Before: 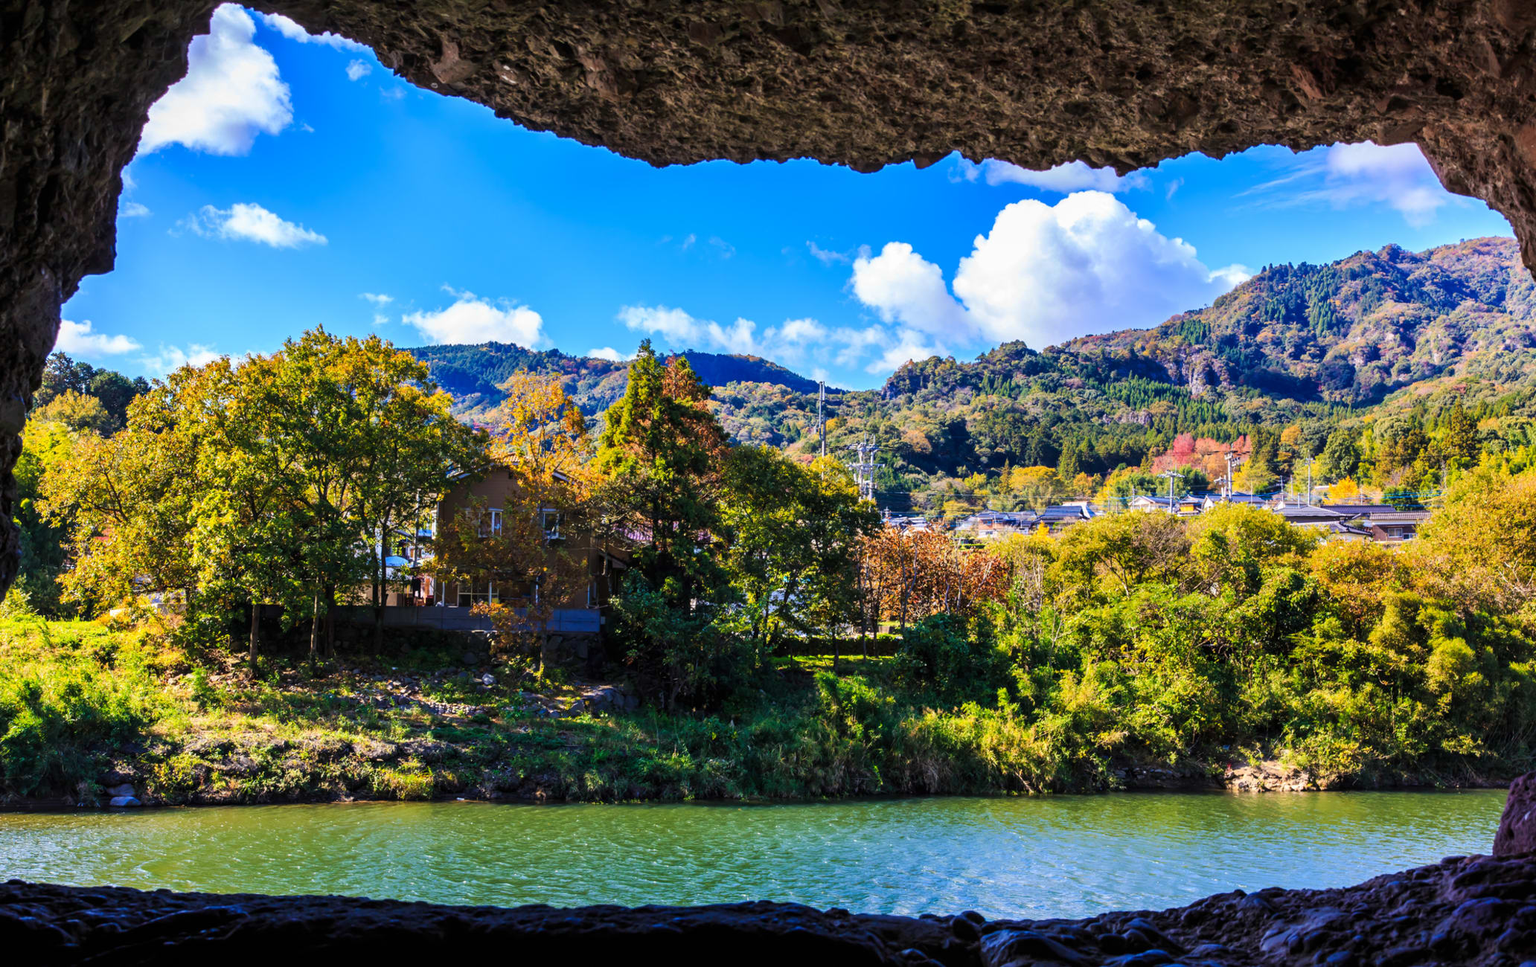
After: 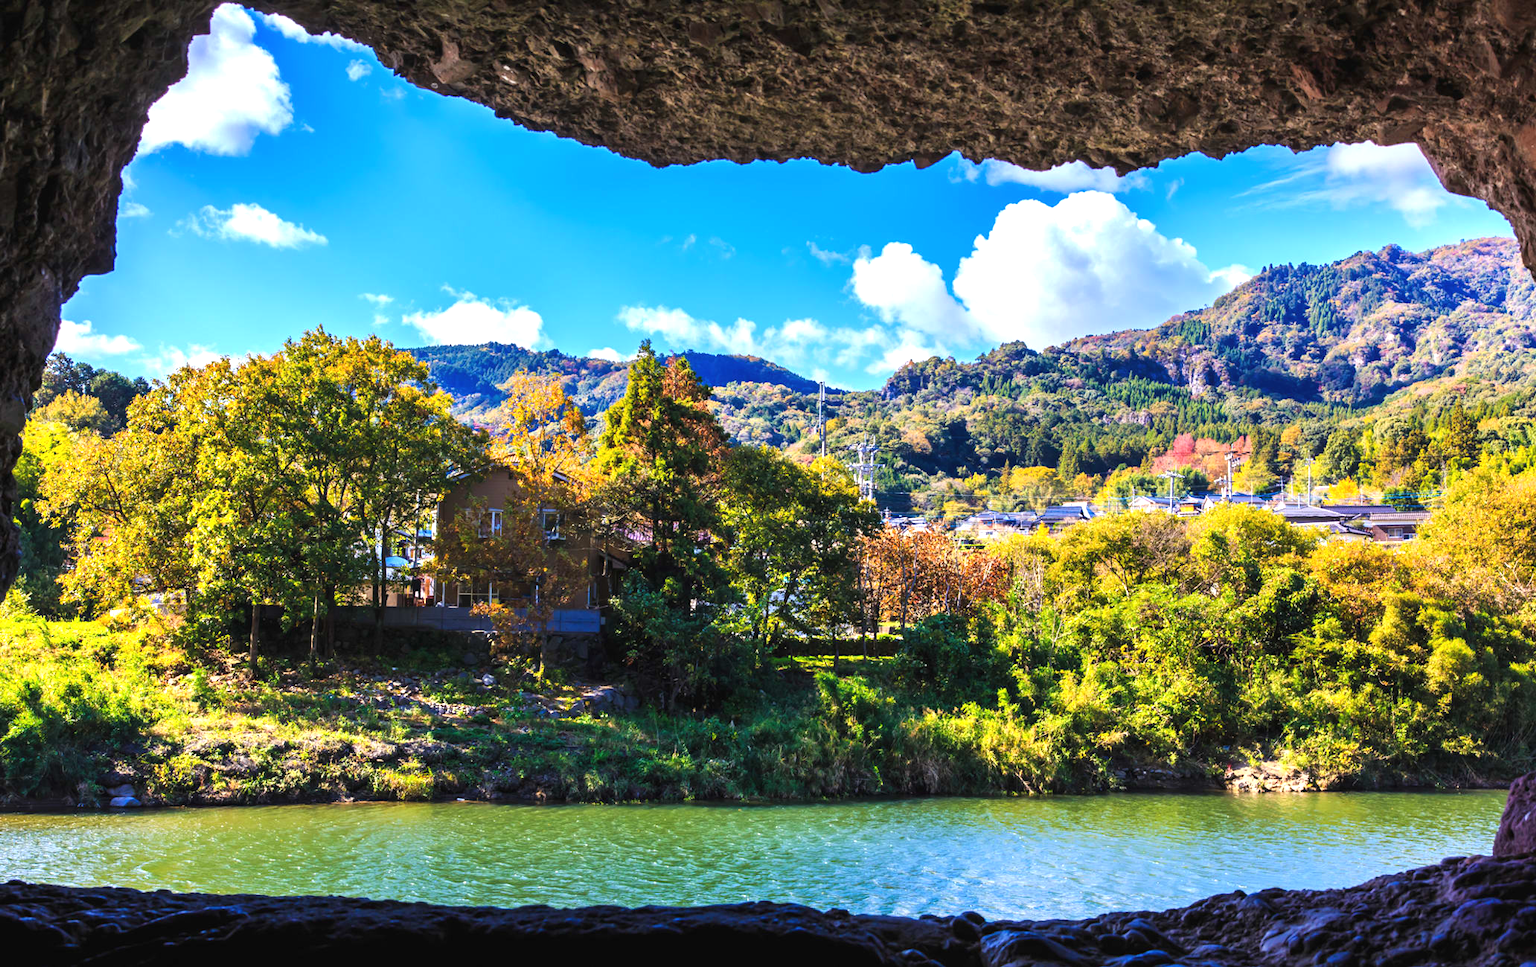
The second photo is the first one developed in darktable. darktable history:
exposure: black level correction -0.002, exposure 0.543 EV, compensate highlight preservation false
